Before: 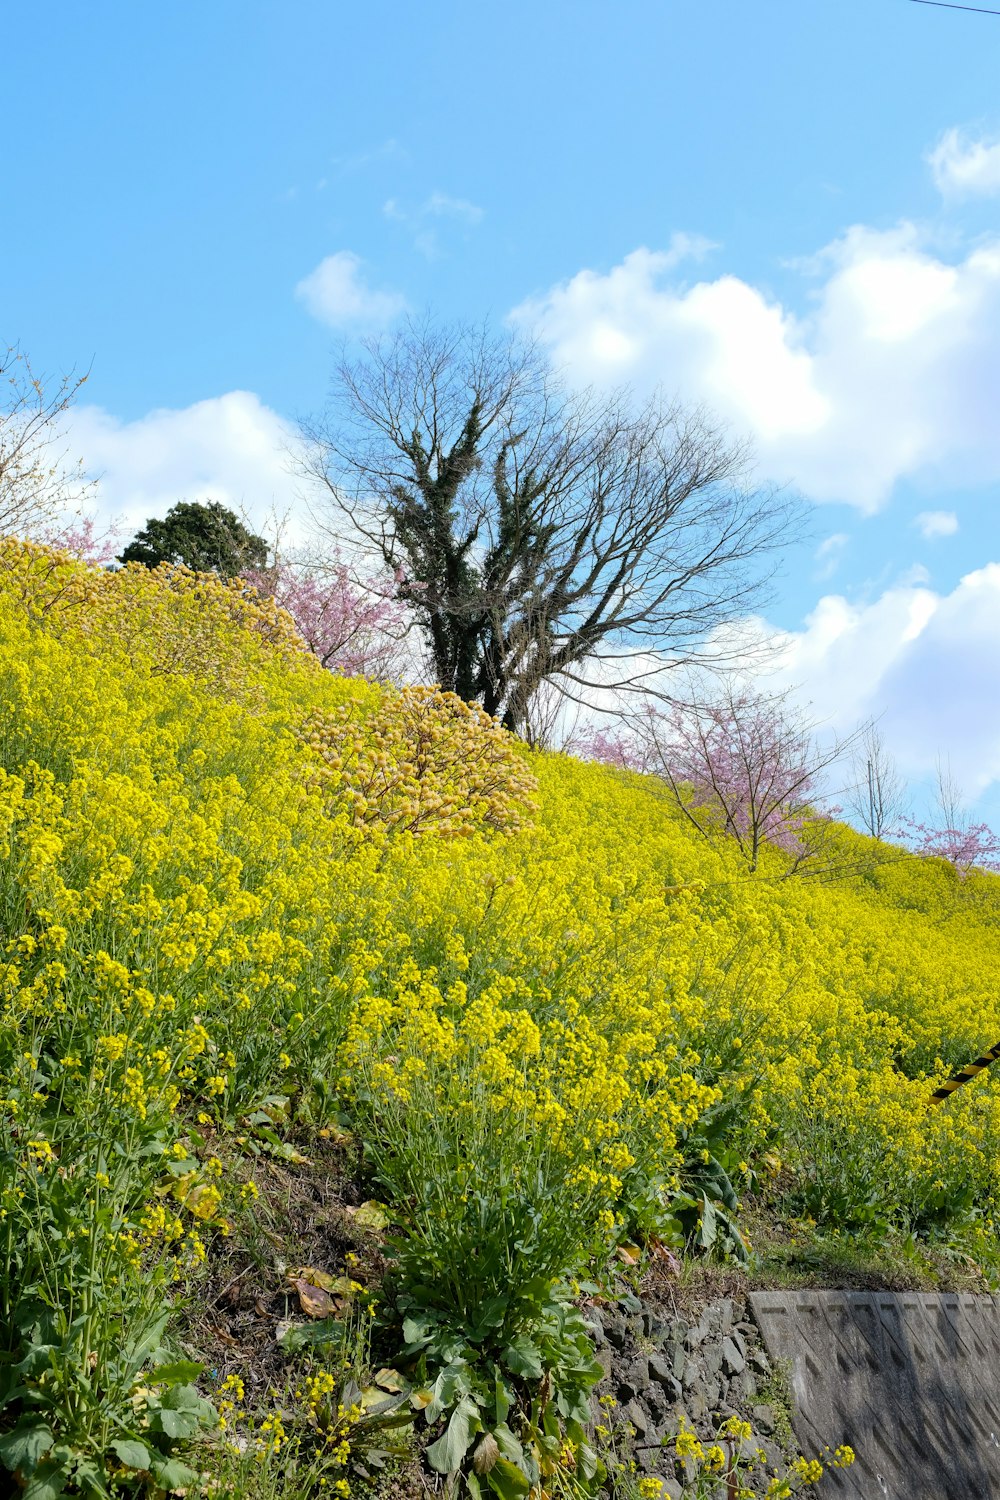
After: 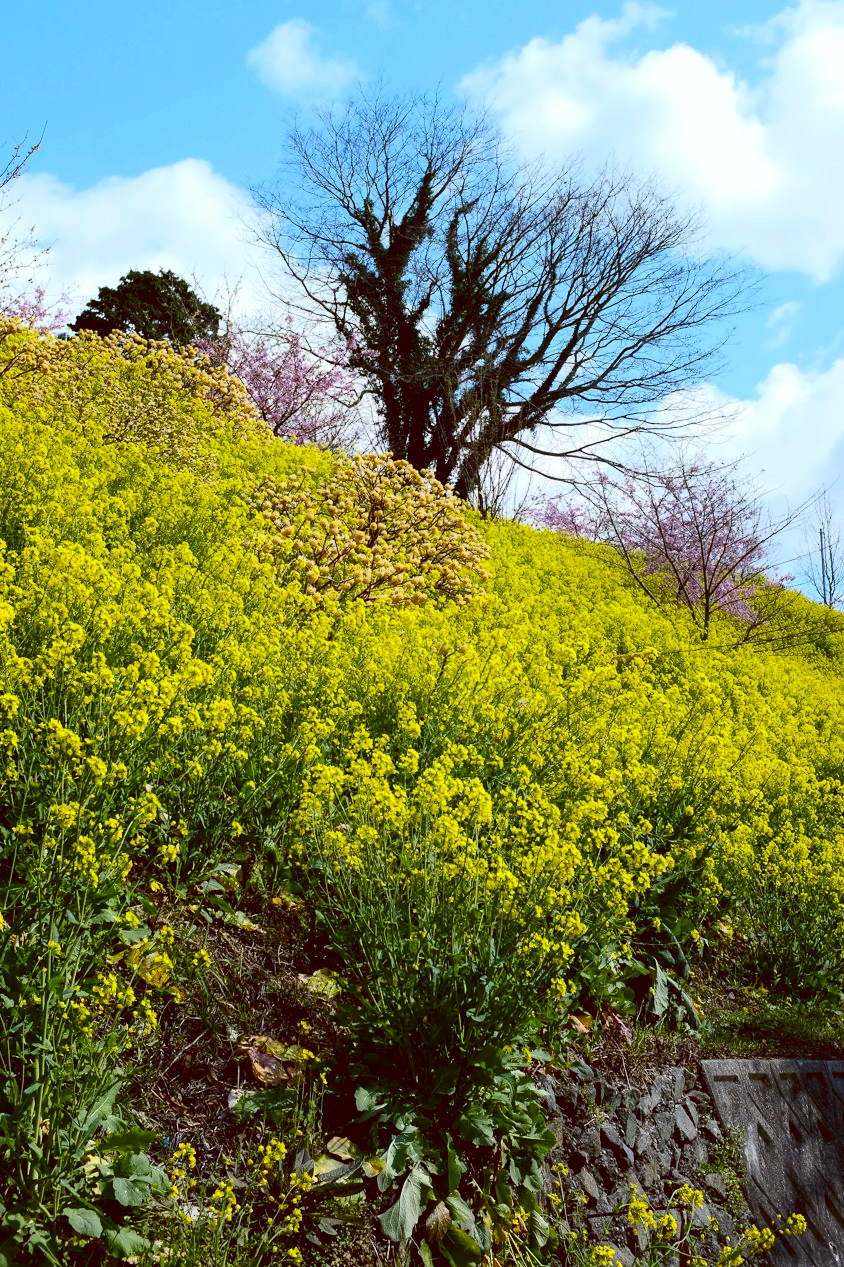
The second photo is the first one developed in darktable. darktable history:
color balance: lift [1, 1.015, 1.004, 0.985], gamma [1, 0.958, 0.971, 1.042], gain [1, 0.956, 0.977, 1.044]
crop and rotate: left 4.842%, top 15.51%, right 10.668%
contrast brightness saturation: contrast 0.24, brightness -0.24, saturation 0.14
